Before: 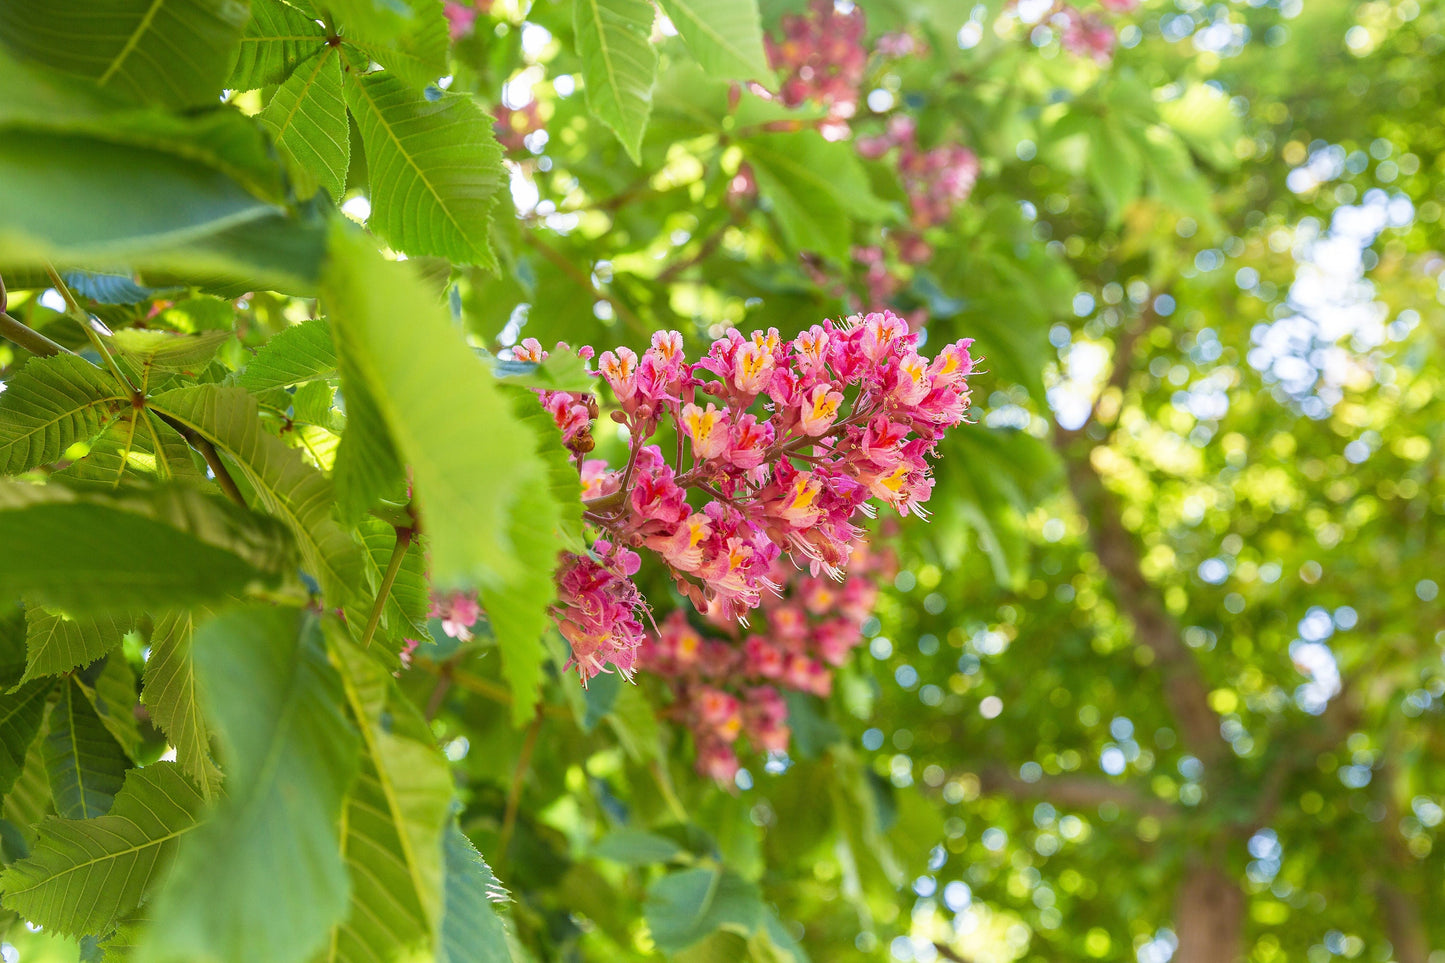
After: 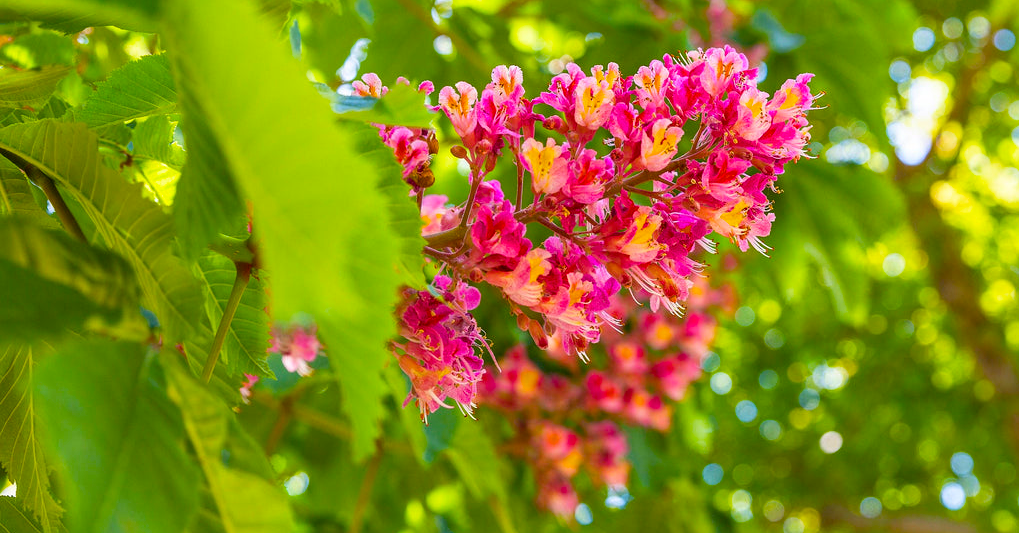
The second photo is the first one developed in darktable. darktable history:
tone equalizer: on, module defaults
crop: left 11.123%, top 27.61%, right 18.3%, bottom 17.034%
color balance rgb: linear chroma grading › global chroma 15%, perceptual saturation grading › global saturation 30%
